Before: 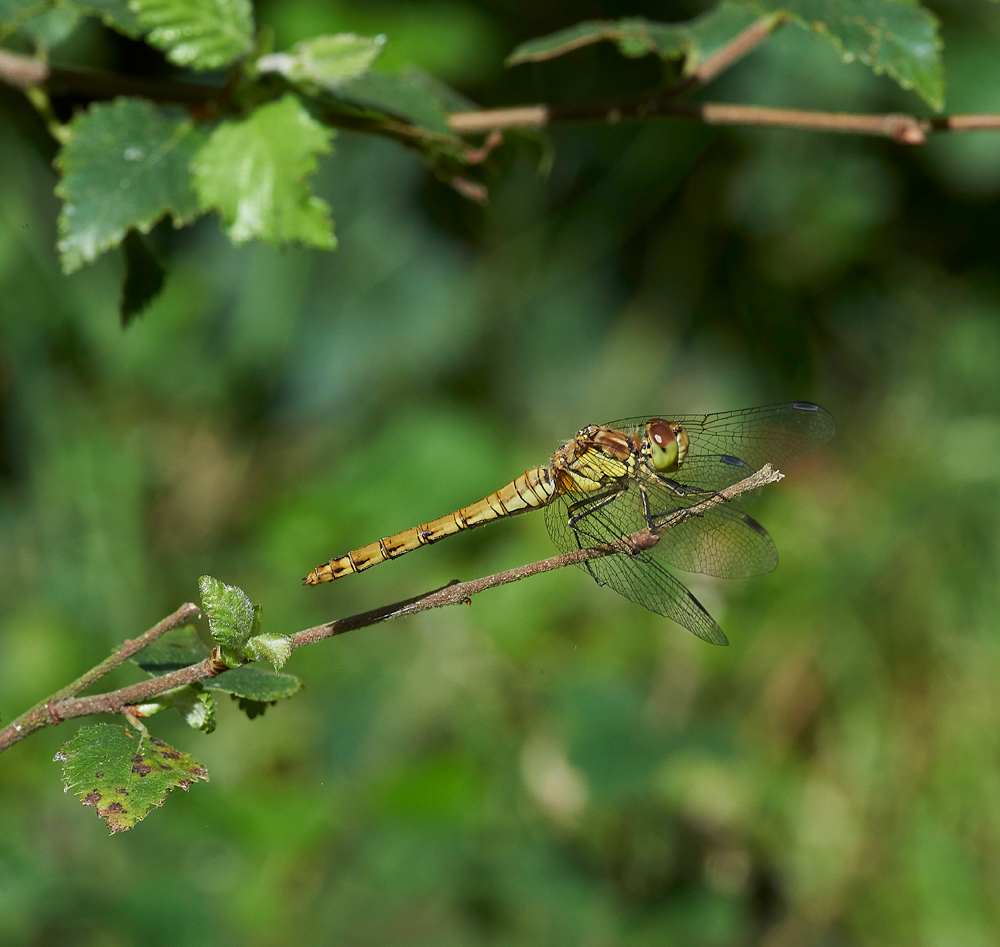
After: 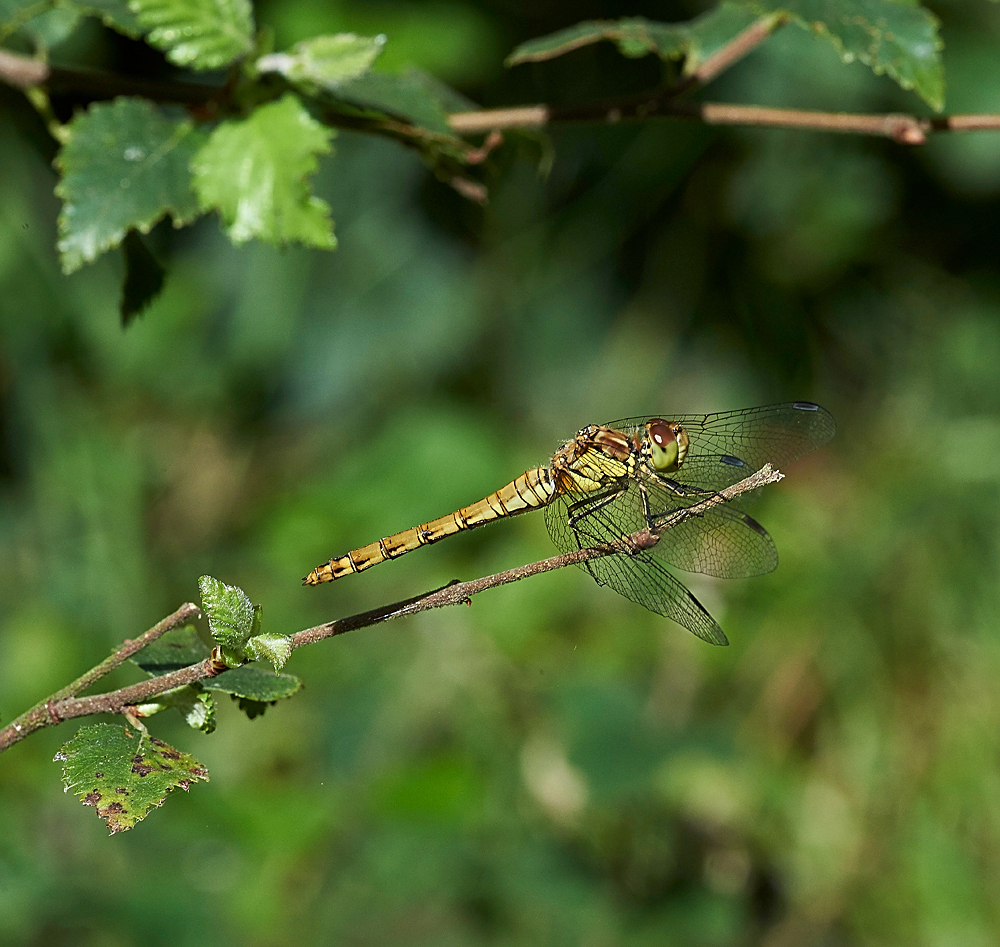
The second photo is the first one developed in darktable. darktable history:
sharpen: on, module defaults
rgb curve: curves: ch0 [(0, 0) (0.078, 0.051) (0.929, 0.956) (1, 1)], compensate middle gray true
